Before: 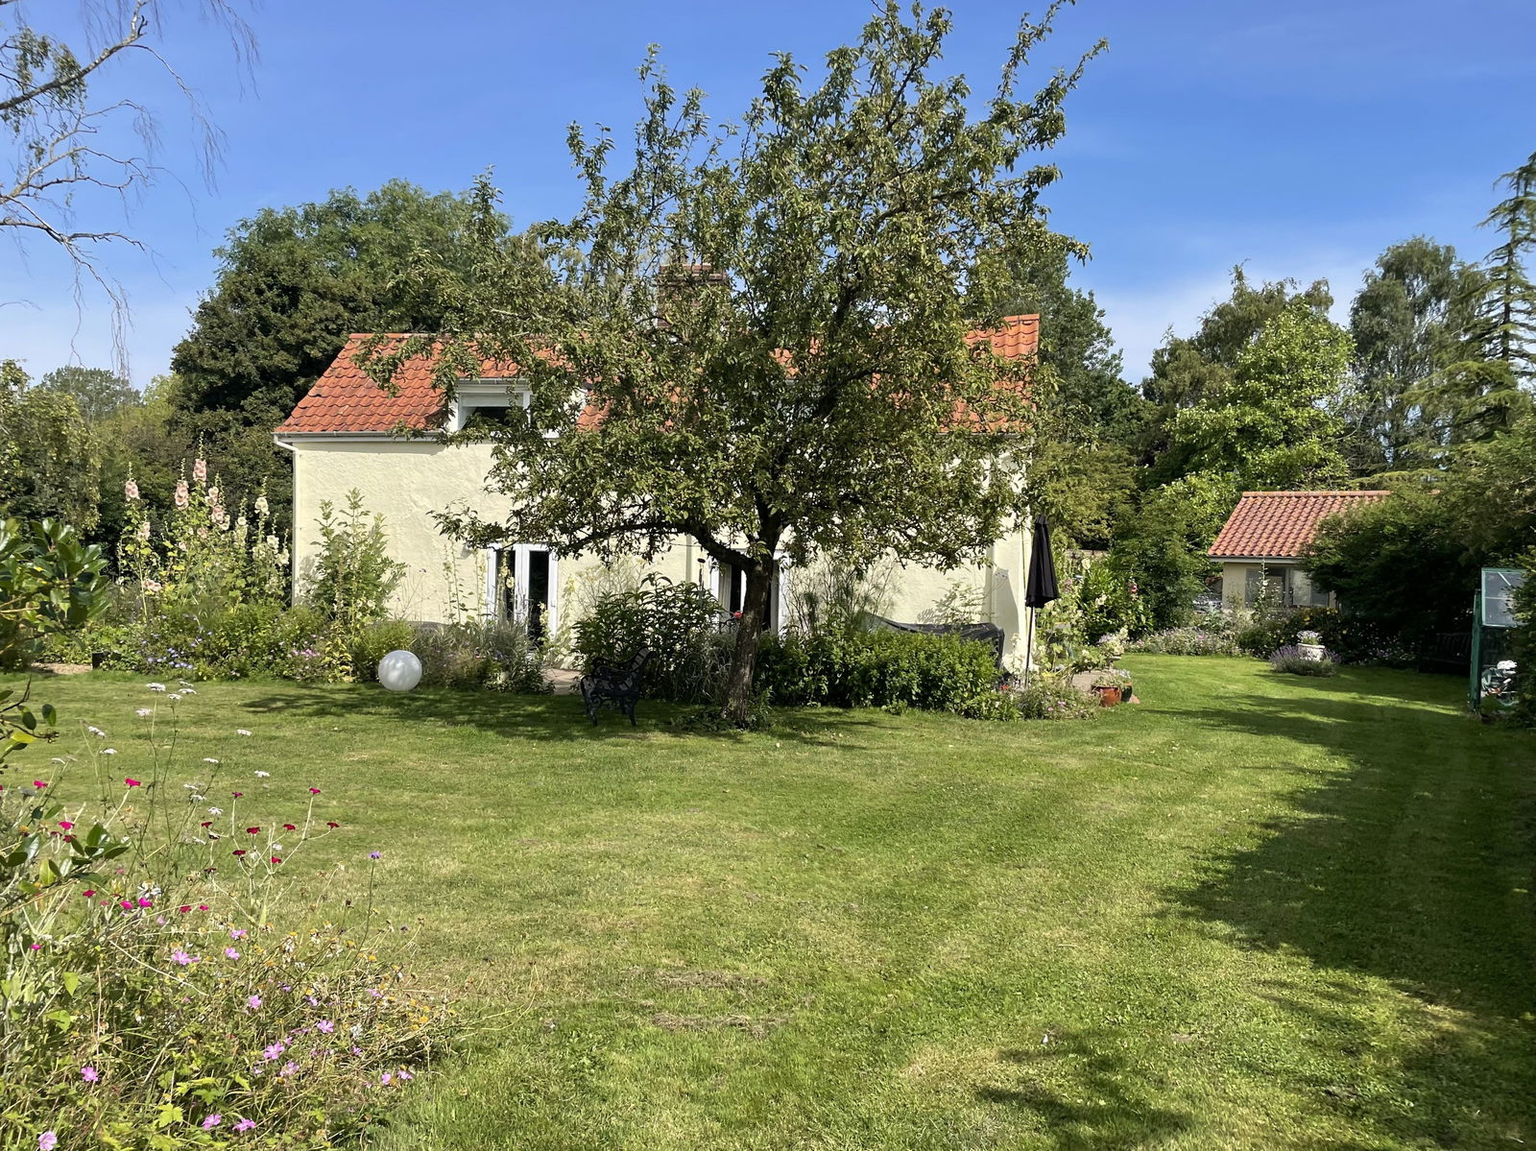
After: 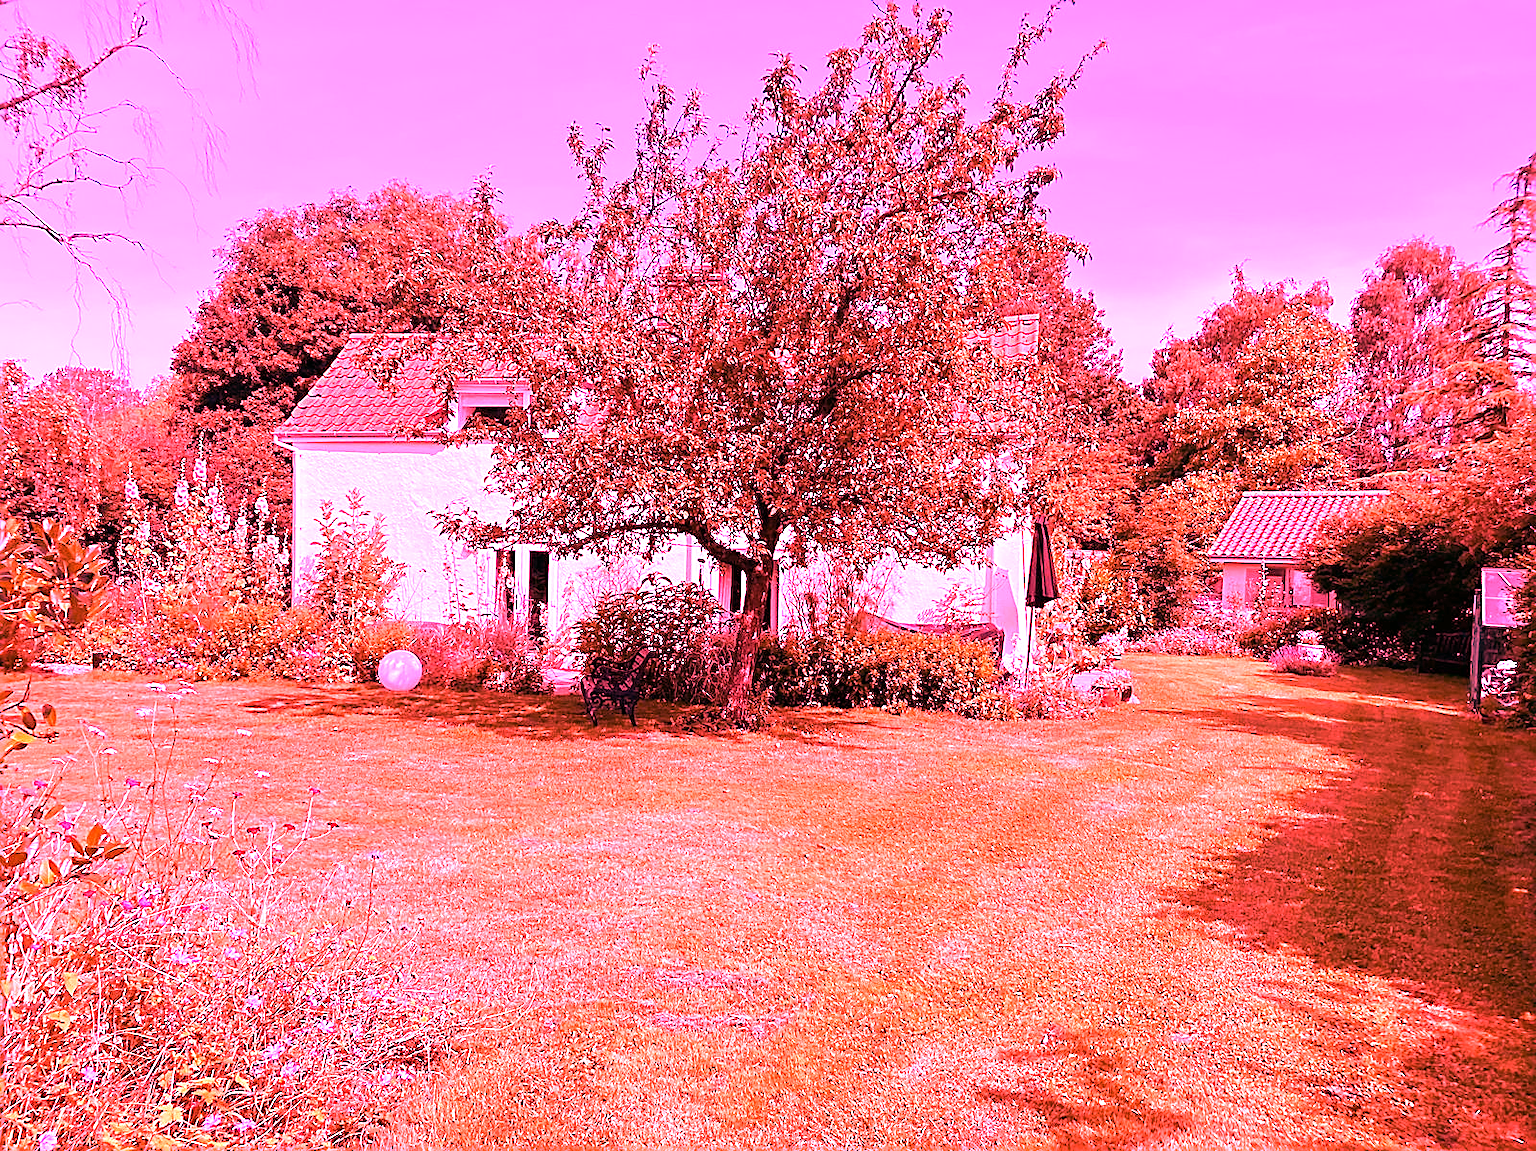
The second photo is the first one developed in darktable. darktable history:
white balance: red 4.26, blue 1.802
sharpen: radius 1.864, amount 0.398, threshold 1.271
